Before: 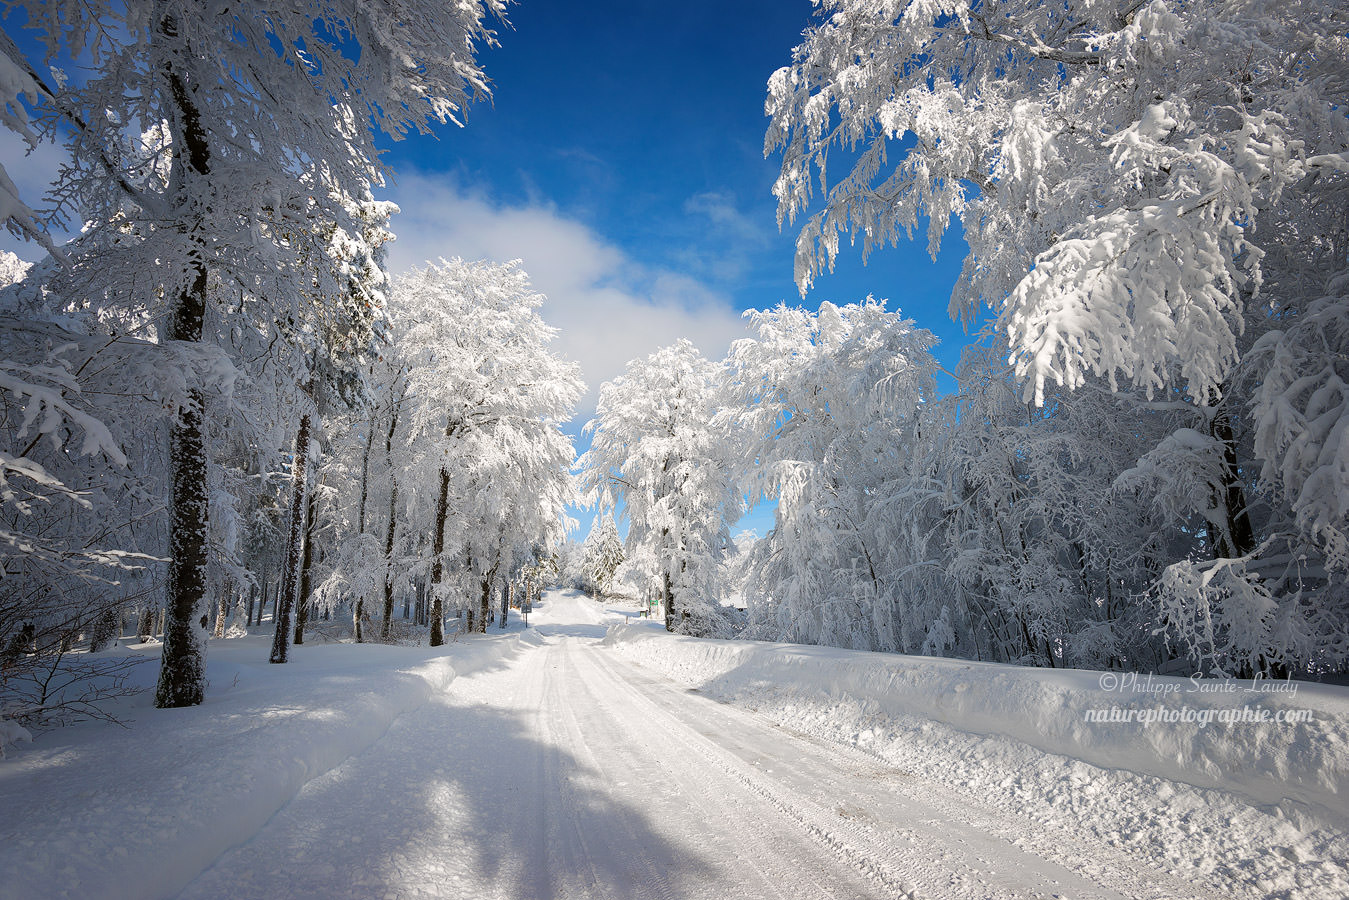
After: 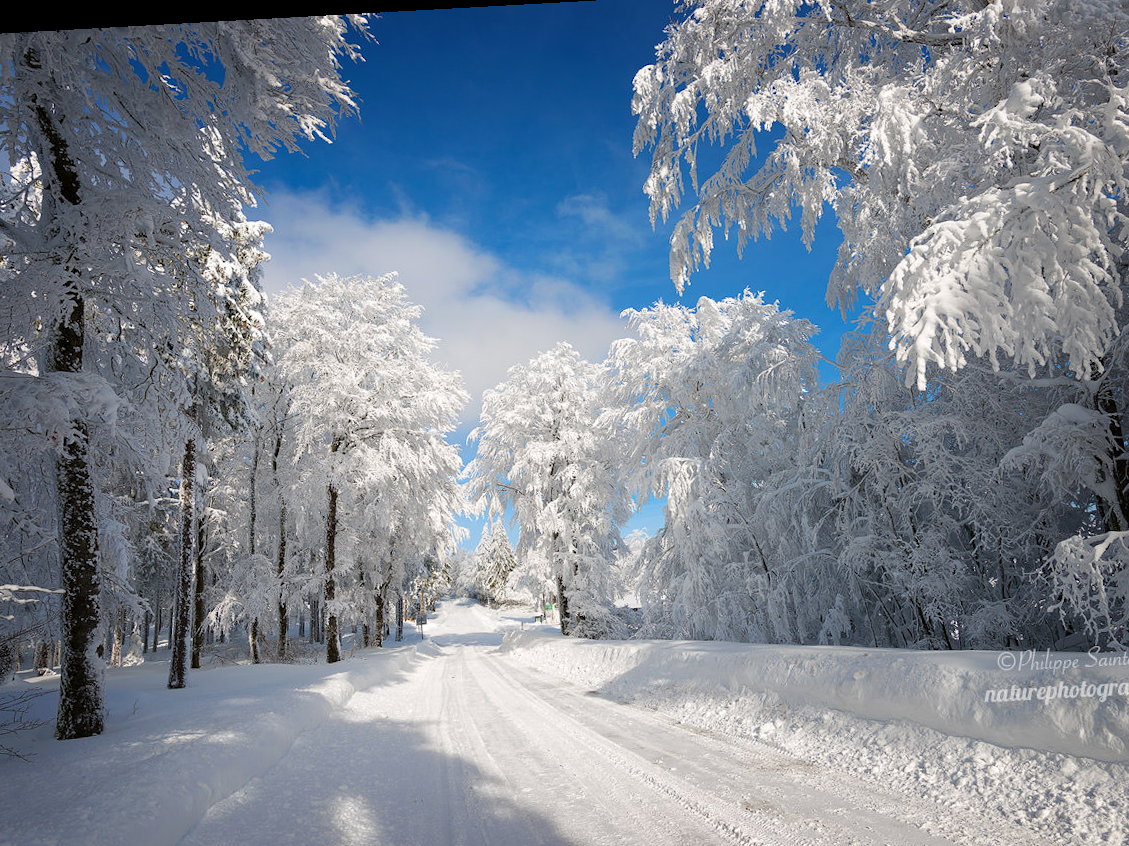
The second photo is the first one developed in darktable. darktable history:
crop: left 9.929%, top 3.475%, right 9.188%, bottom 9.529%
rotate and perspective: rotation -3.18°, automatic cropping off
